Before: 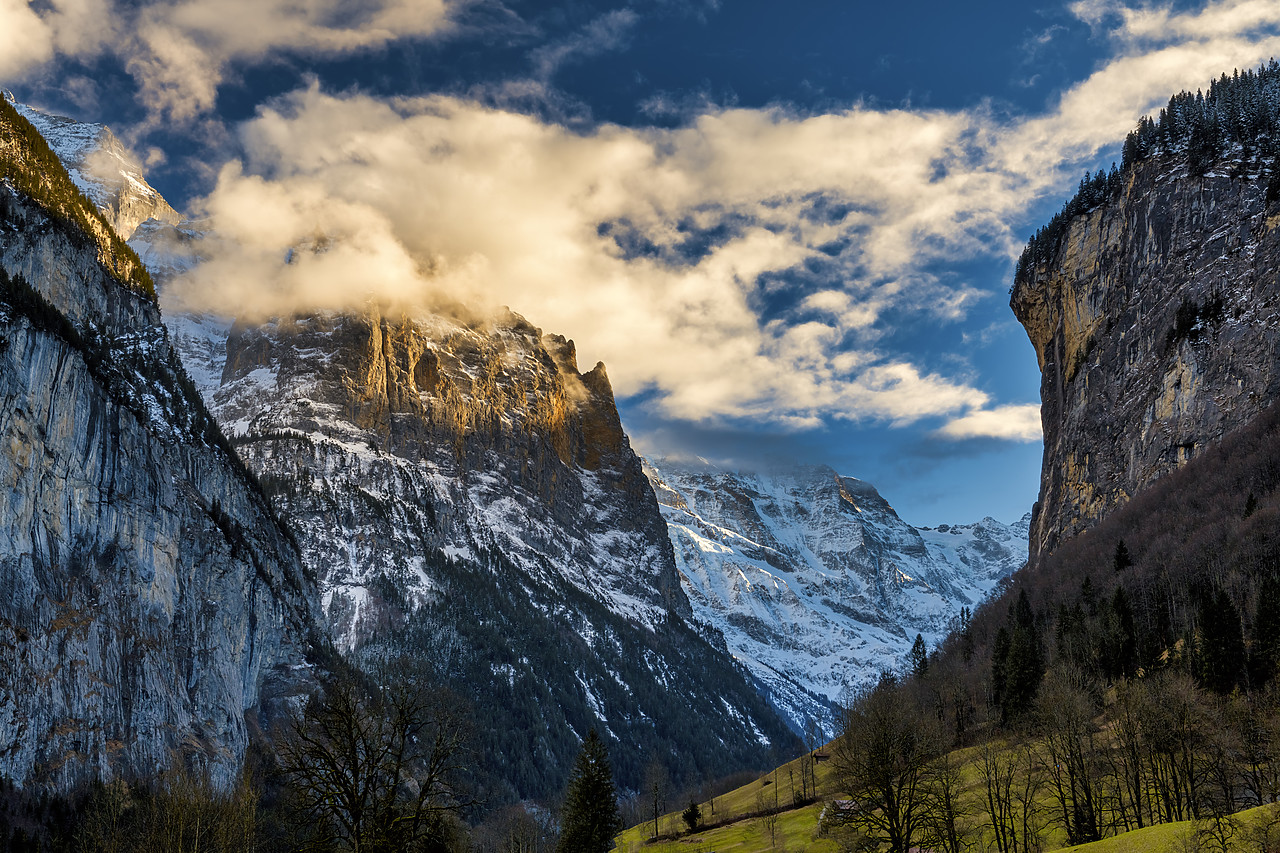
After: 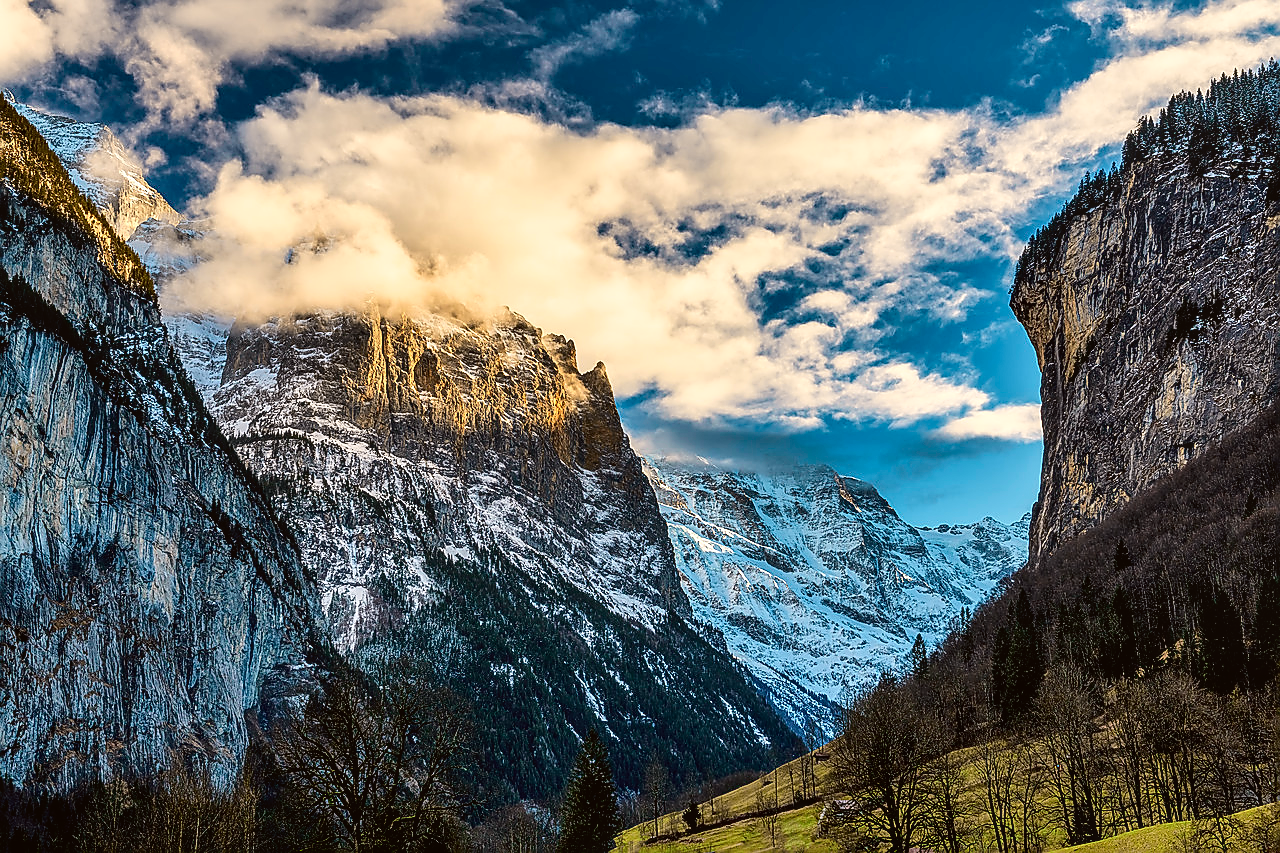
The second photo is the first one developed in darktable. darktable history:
local contrast: on, module defaults
tone curve: curves: ch0 [(0, 0.023) (0.1, 0.084) (0.184, 0.168) (0.45, 0.54) (0.57, 0.683) (0.722, 0.825) (0.877, 0.948) (1, 1)]; ch1 [(0, 0) (0.414, 0.395) (0.453, 0.437) (0.502, 0.509) (0.521, 0.519) (0.573, 0.568) (0.618, 0.61) (0.654, 0.642) (1, 1)]; ch2 [(0, 0) (0.421, 0.43) (0.45, 0.463) (0.492, 0.504) (0.511, 0.519) (0.557, 0.557) (0.602, 0.605) (1, 1)], color space Lab, independent channels, preserve colors none
sharpen: radius 1.355, amount 1.252, threshold 0.616
